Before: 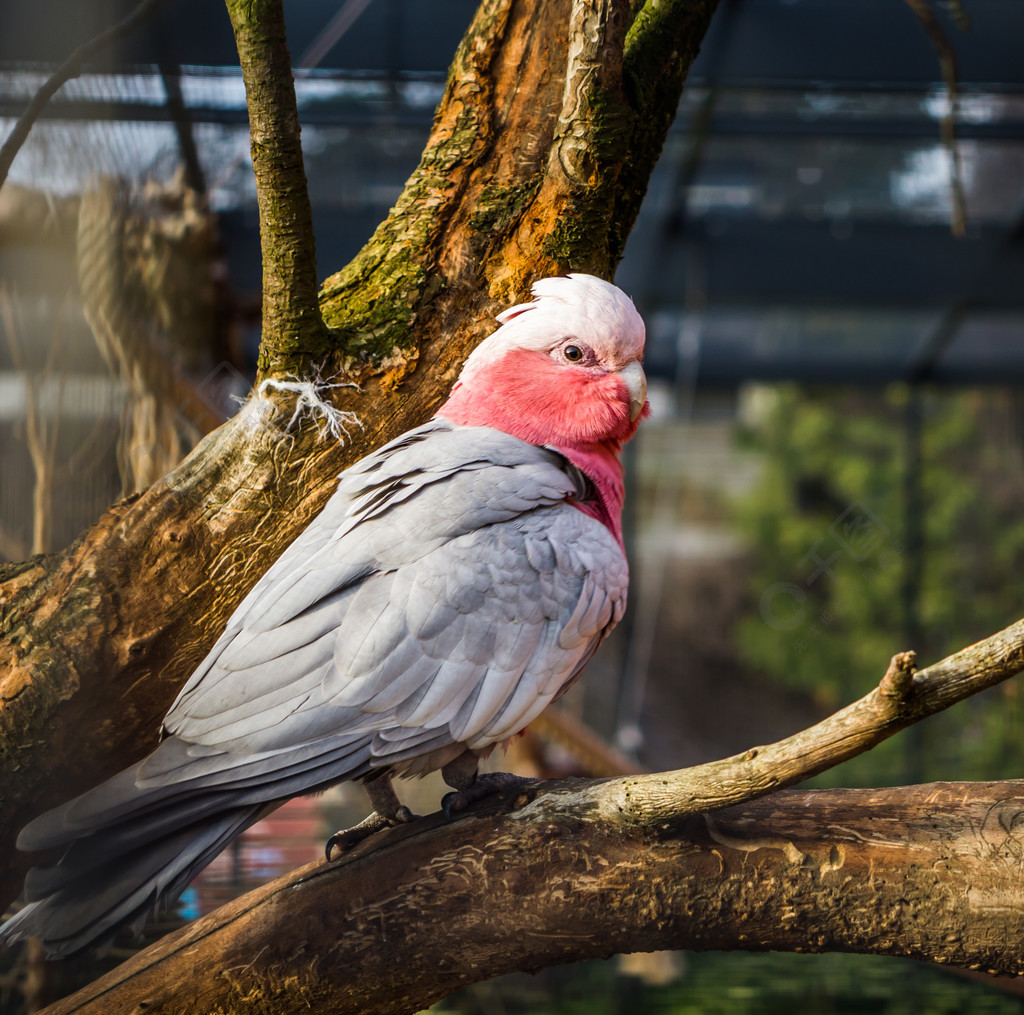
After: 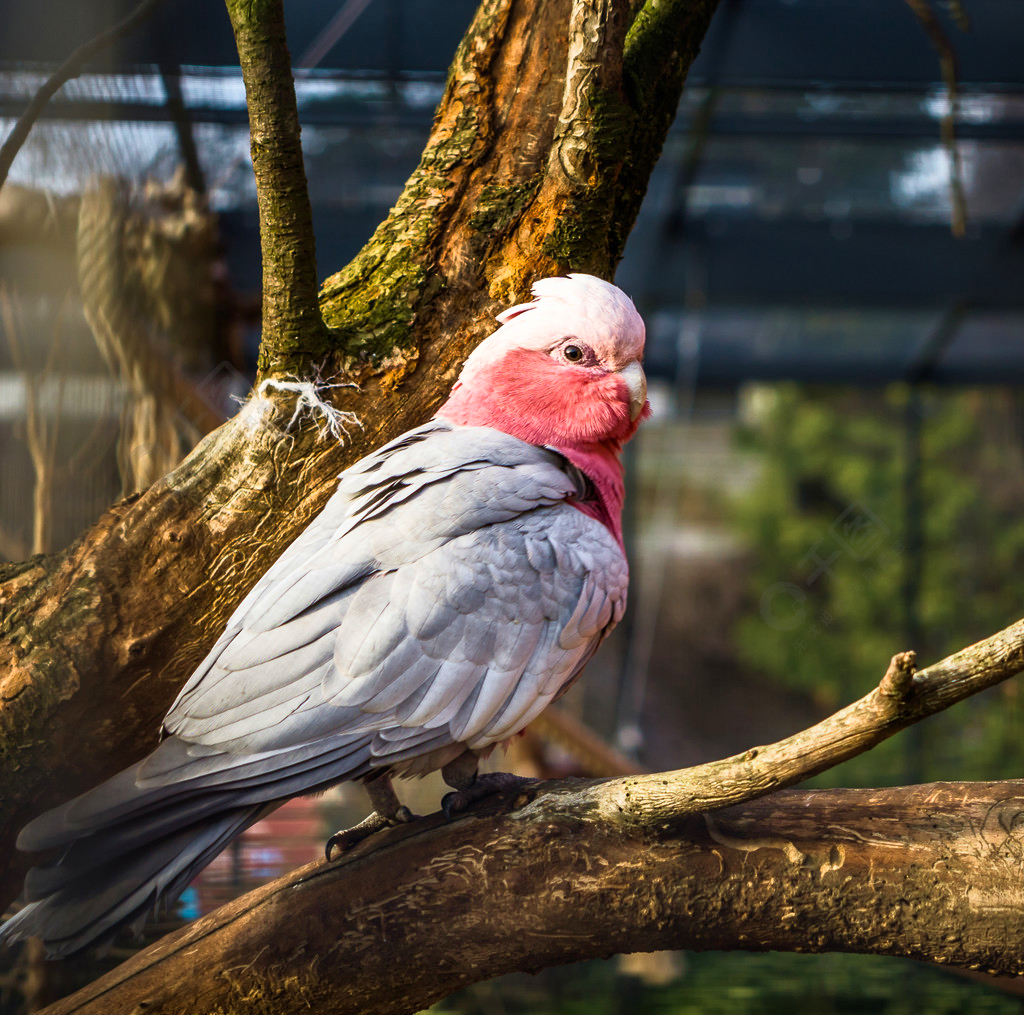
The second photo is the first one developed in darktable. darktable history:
velvia: on, module defaults
base curve: curves: ch0 [(0, 0) (0.257, 0.25) (0.482, 0.586) (0.757, 0.871) (1, 1)]
